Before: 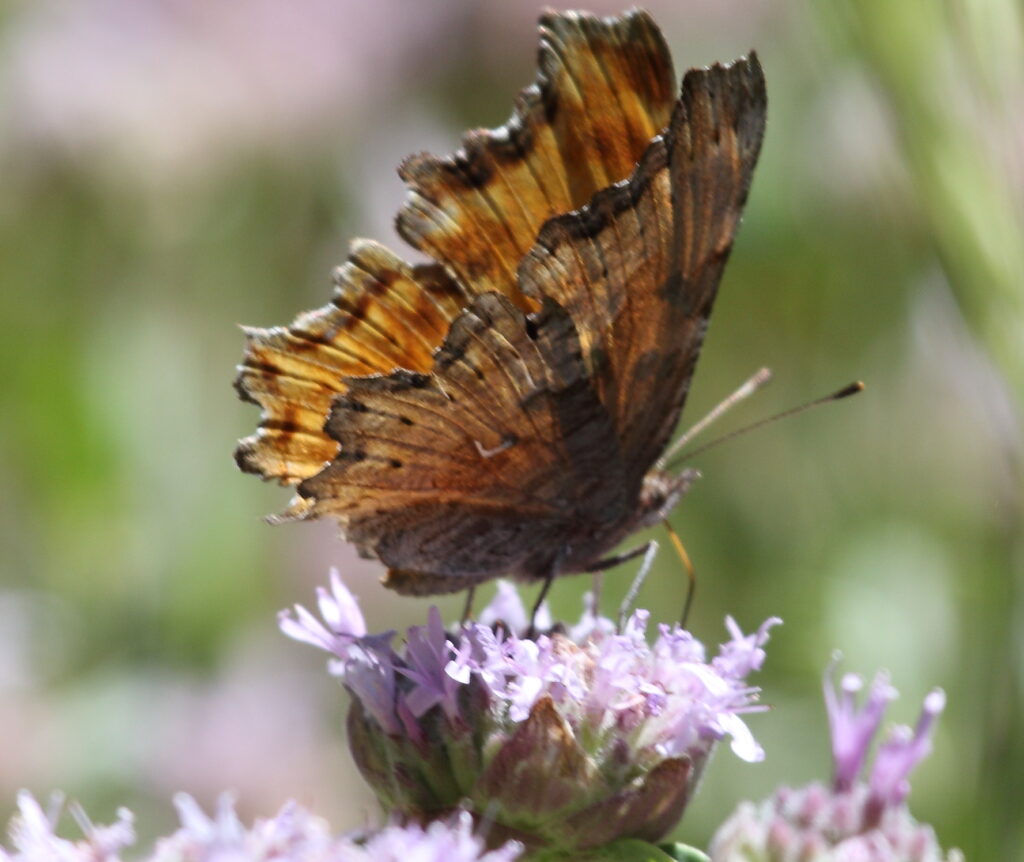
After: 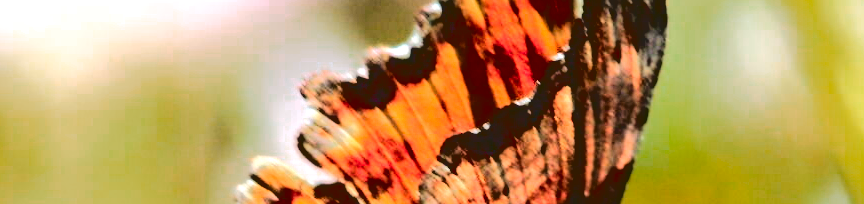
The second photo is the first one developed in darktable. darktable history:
base curve: curves: ch0 [(0.065, 0.026) (0.236, 0.358) (0.53, 0.546) (0.777, 0.841) (0.924, 0.992)]
crop and rotate: left 9.682%, top 9.73%, right 5.891%, bottom 66.55%
exposure: black level correction 0, exposure 0.703 EV, compensate highlight preservation false
color correction: highlights b* -0.046, saturation 1.1
contrast equalizer: y [[0.6 ×6], [0.55 ×6], [0 ×6], [0 ×6], [0 ×6]], mix 0.156
color zones: curves: ch0 [(0.473, 0.374) (0.742, 0.784)]; ch1 [(0.354, 0.737) (0.742, 0.705)]; ch2 [(0.318, 0.421) (0.758, 0.532)]
tone curve: curves: ch0 [(0, 0) (0.003, 0.084) (0.011, 0.084) (0.025, 0.084) (0.044, 0.084) (0.069, 0.085) (0.1, 0.09) (0.136, 0.1) (0.177, 0.119) (0.224, 0.144) (0.277, 0.205) (0.335, 0.298) (0.399, 0.417) (0.468, 0.525) (0.543, 0.631) (0.623, 0.72) (0.709, 0.8) (0.801, 0.867) (0.898, 0.934) (1, 1)], color space Lab, independent channels, preserve colors none
